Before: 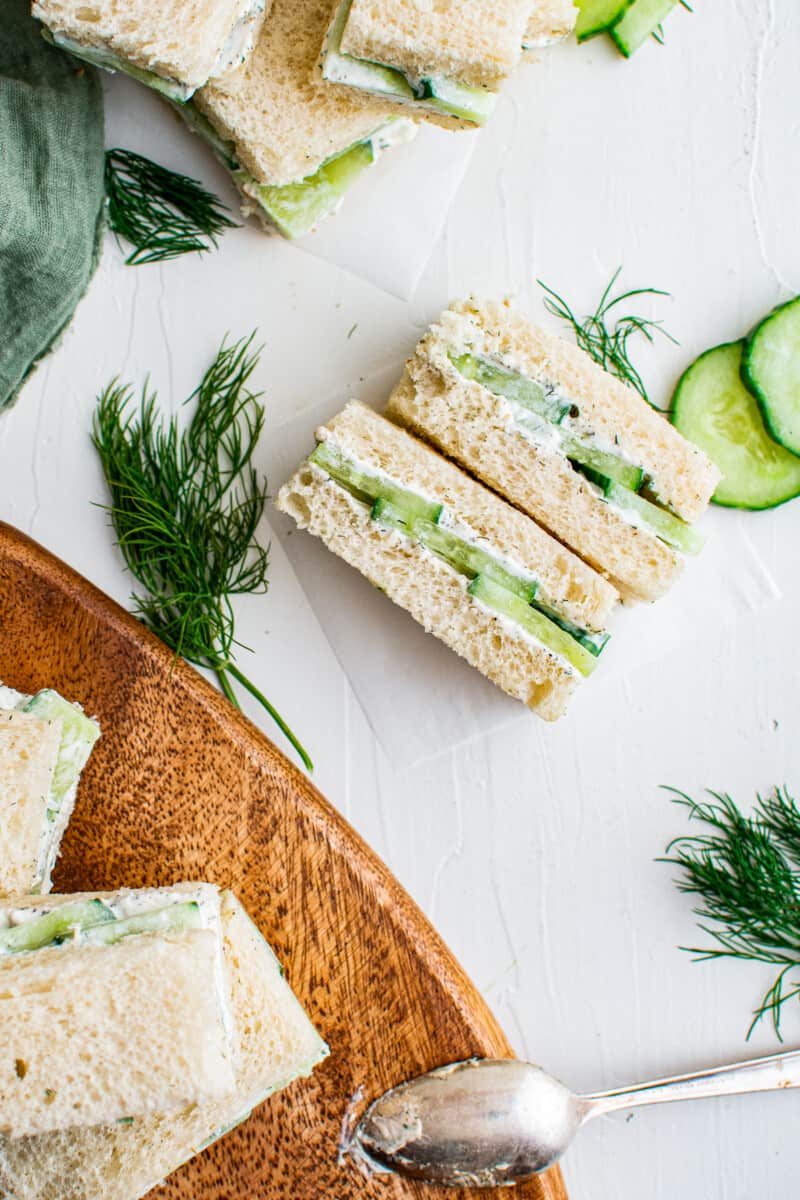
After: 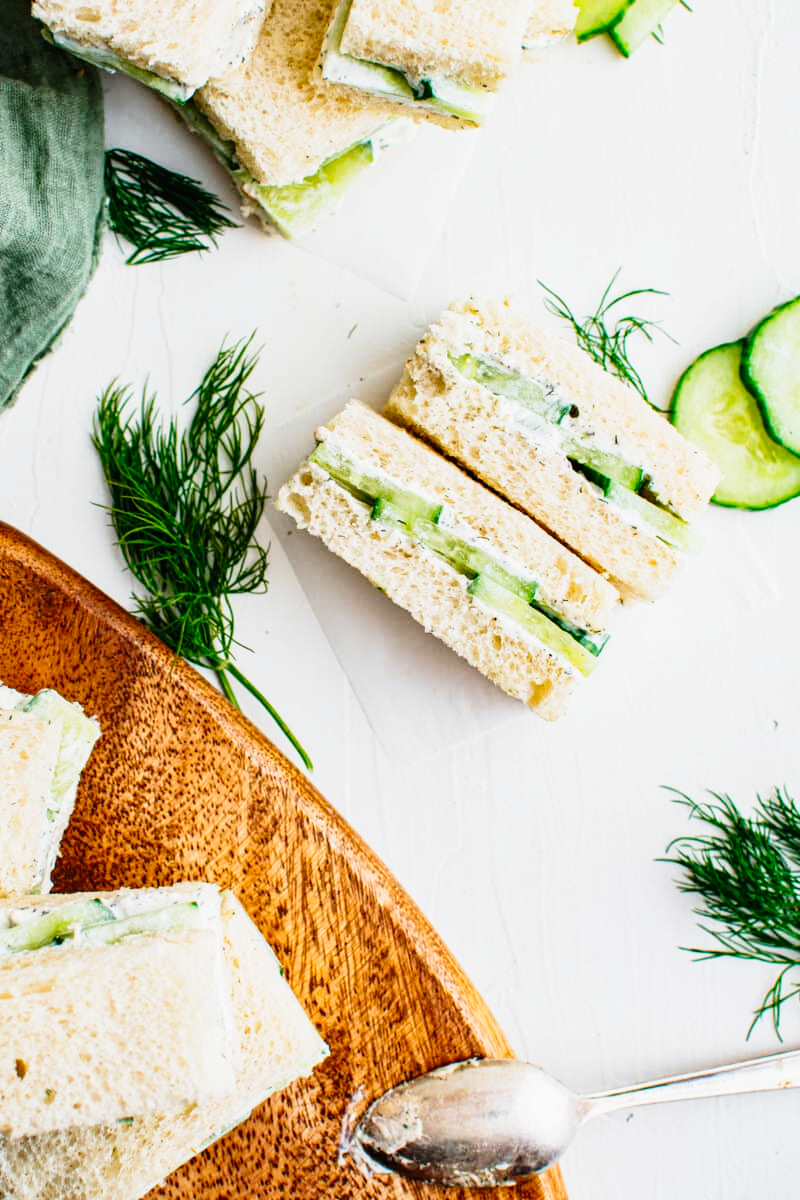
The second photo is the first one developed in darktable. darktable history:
tone curve: curves: ch0 [(0, 0.011) (0.053, 0.026) (0.174, 0.115) (0.398, 0.444) (0.673, 0.775) (0.829, 0.906) (0.991, 0.981)]; ch1 [(0, 0) (0.264, 0.22) (0.407, 0.373) (0.463, 0.457) (0.492, 0.501) (0.512, 0.513) (0.54, 0.543) (0.585, 0.617) (0.659, 0.686) (0.78, 0.8) (1, 1)]; ch2 [(0, 0) (0.438, 0.449) (0.473, 0.469) (0.503, 0.5) (0.523, 0.534) (0.562, 0.591) (0.612, 0.627) (0.701, 0.707) (1, 1)], preserve colors none
